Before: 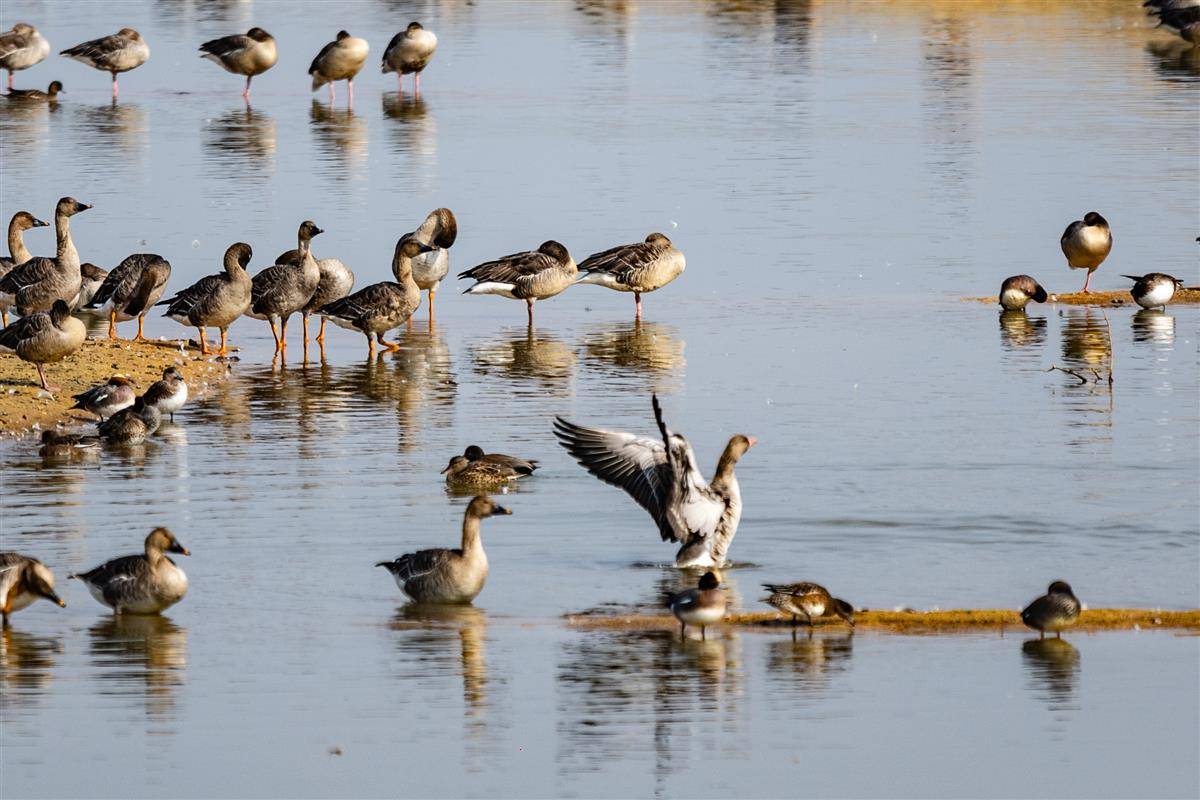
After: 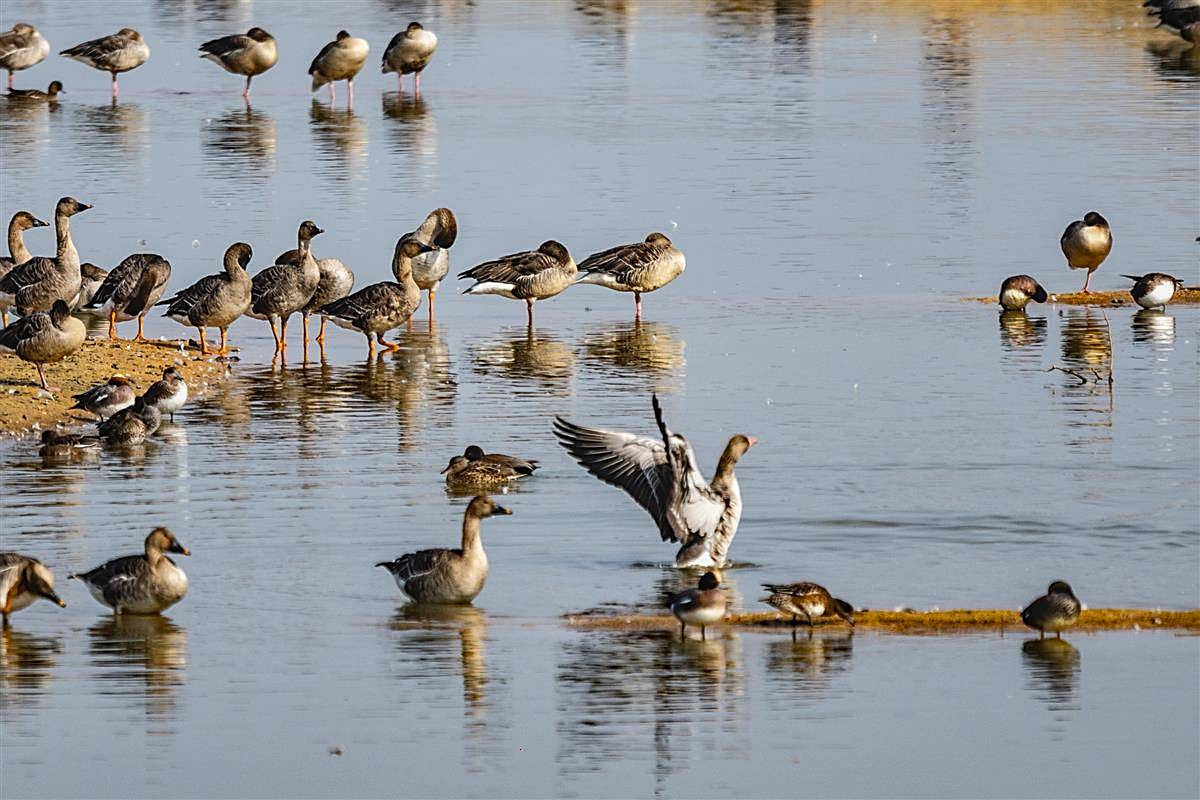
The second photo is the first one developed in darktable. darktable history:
local contrast: detail 110%
shadows and highlights: low approximation 0.01, soften with gaussian
sharpen: on, module defaults
